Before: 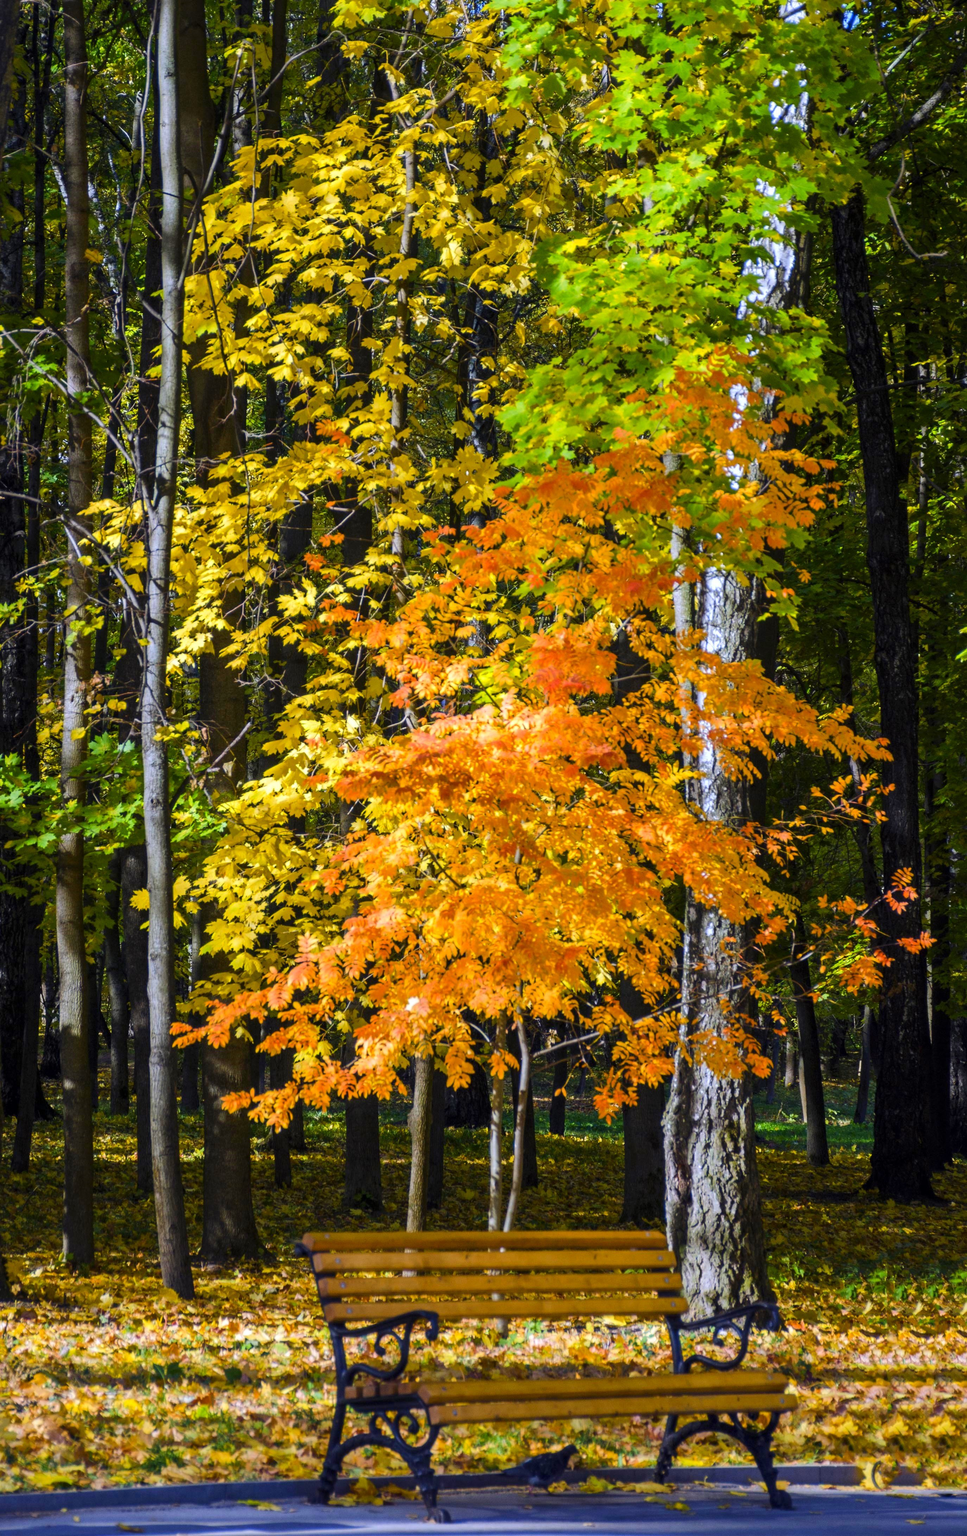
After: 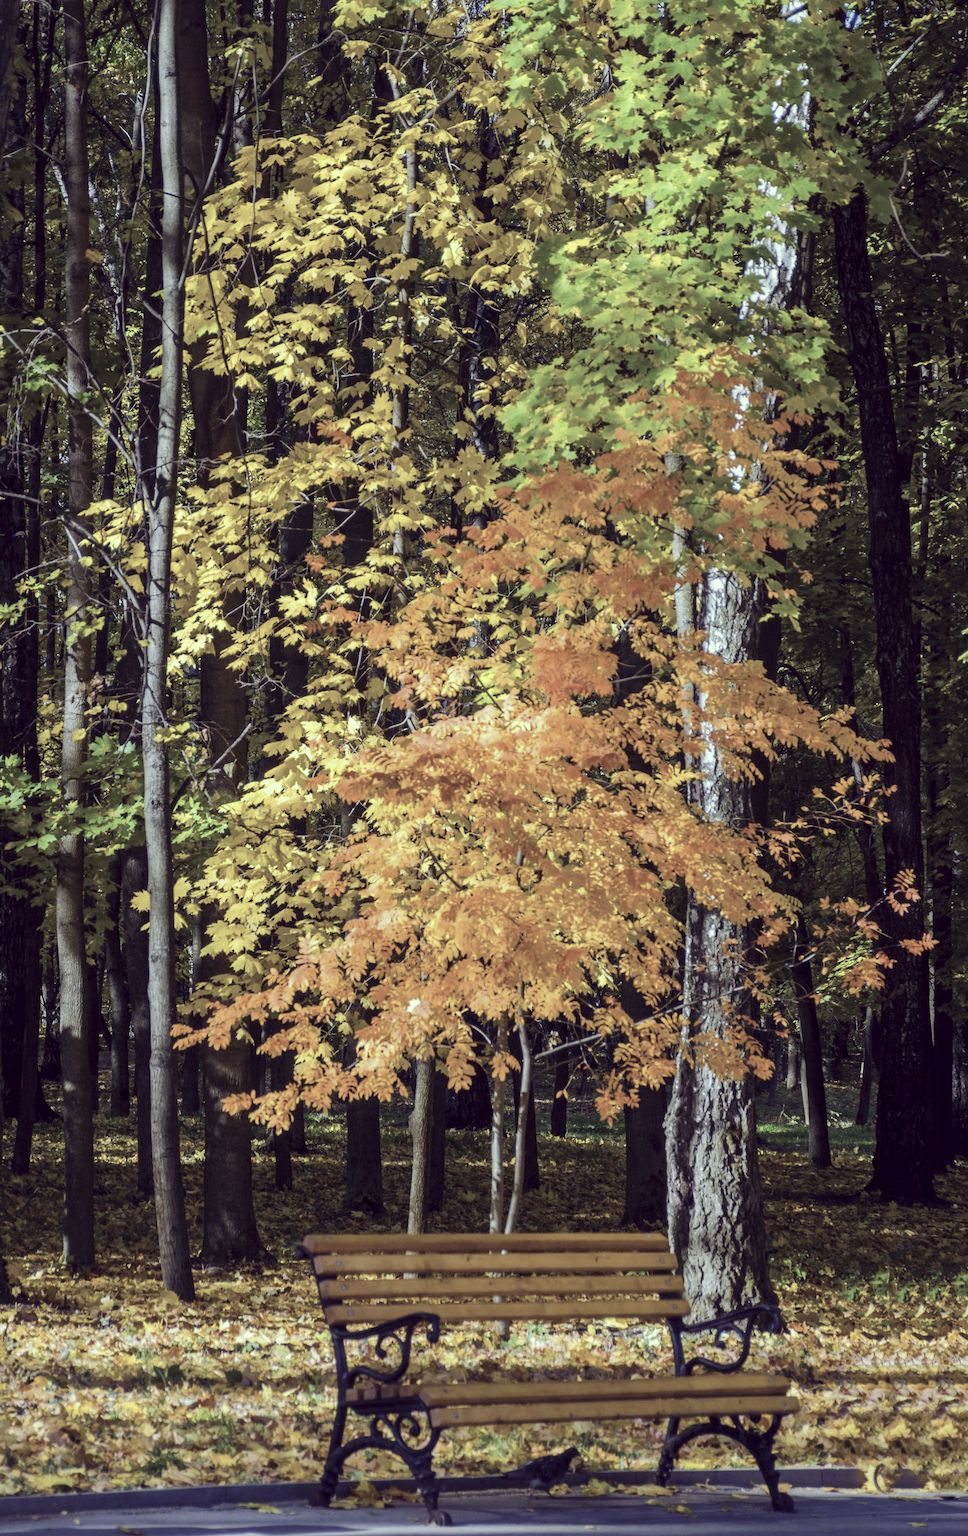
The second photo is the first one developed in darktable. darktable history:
crop: top 0.05%, bottom 0.098%
color correction: highlights a* -20.17, highlights b* 20.27, shadows a* 20.03, shadows b* -20.46, saturation 0.43
